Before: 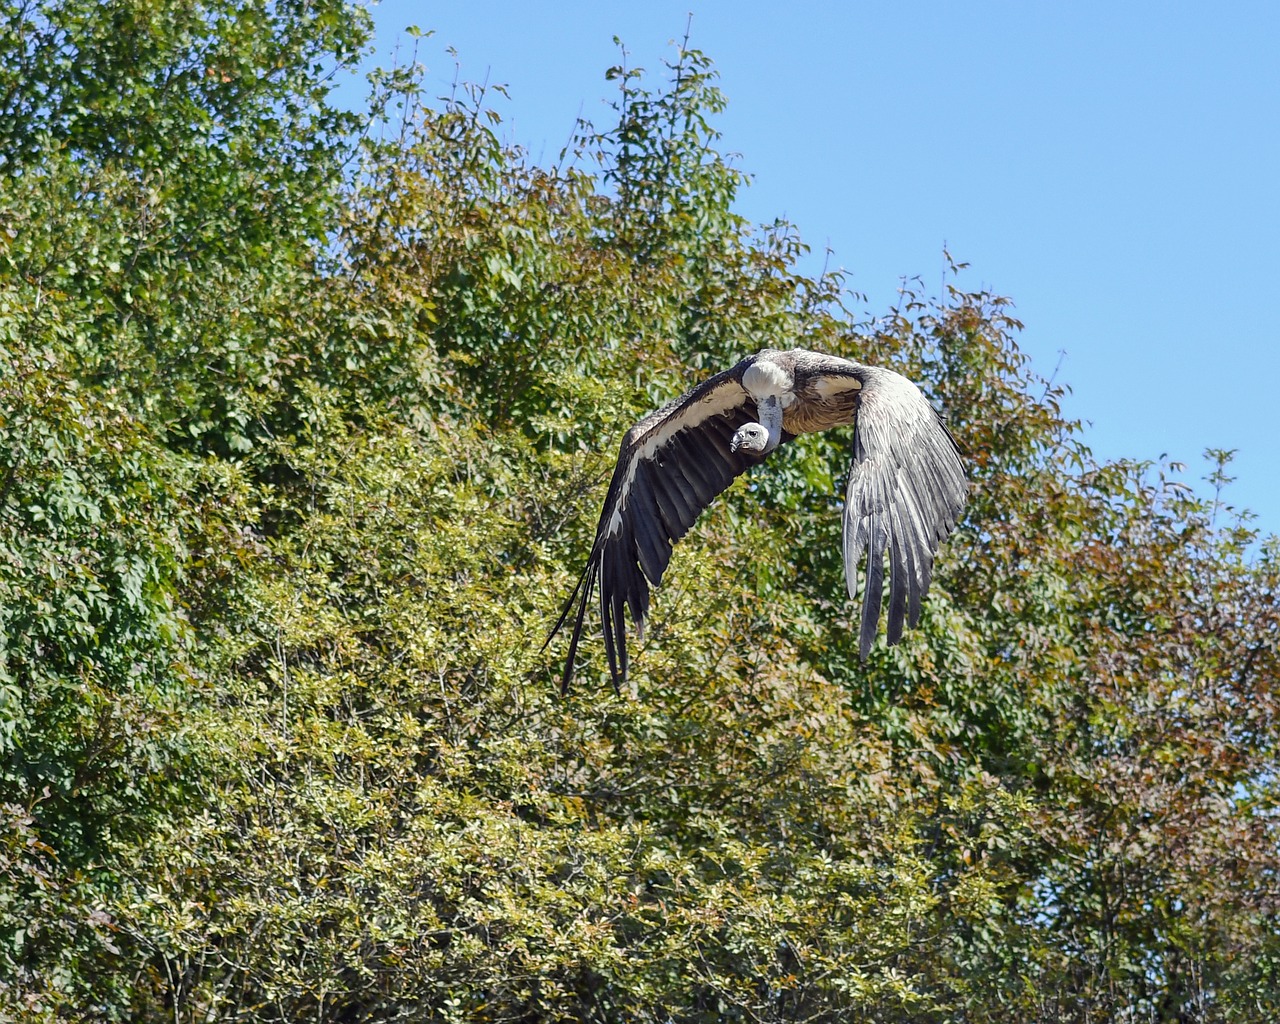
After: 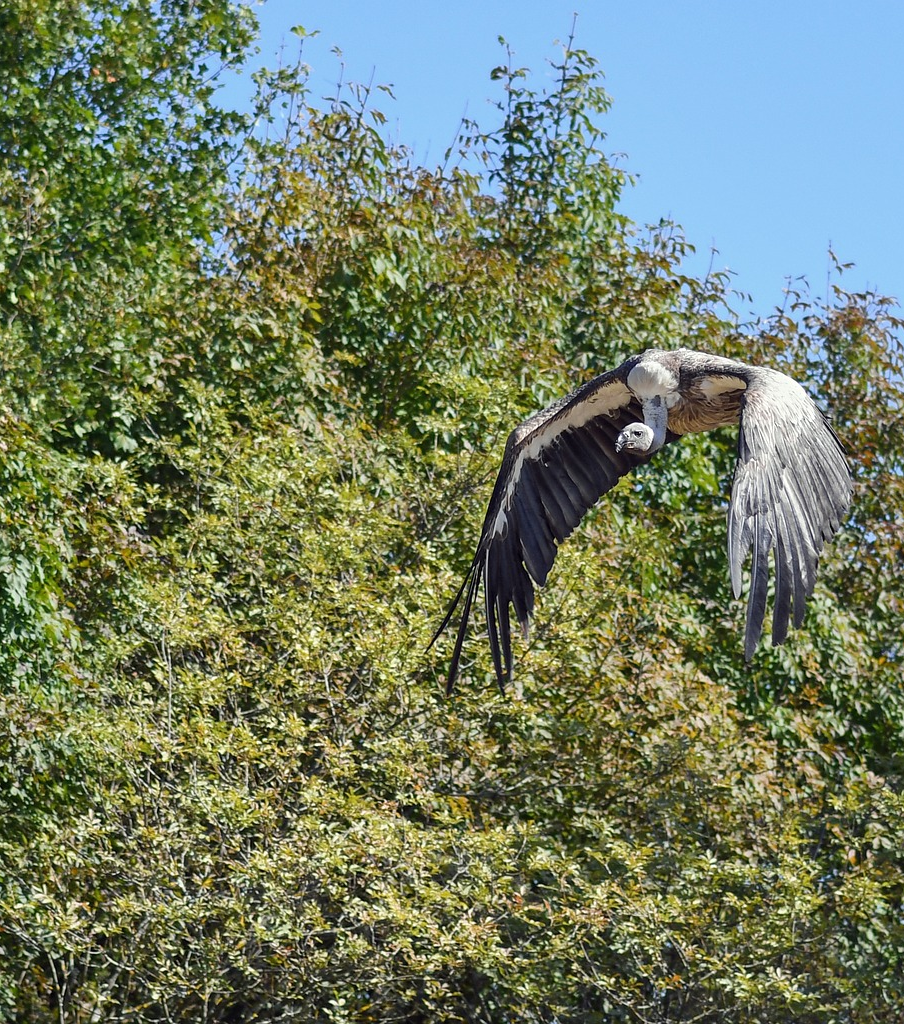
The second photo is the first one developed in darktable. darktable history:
crop and rotate: left 9.036%, right 20.294%
